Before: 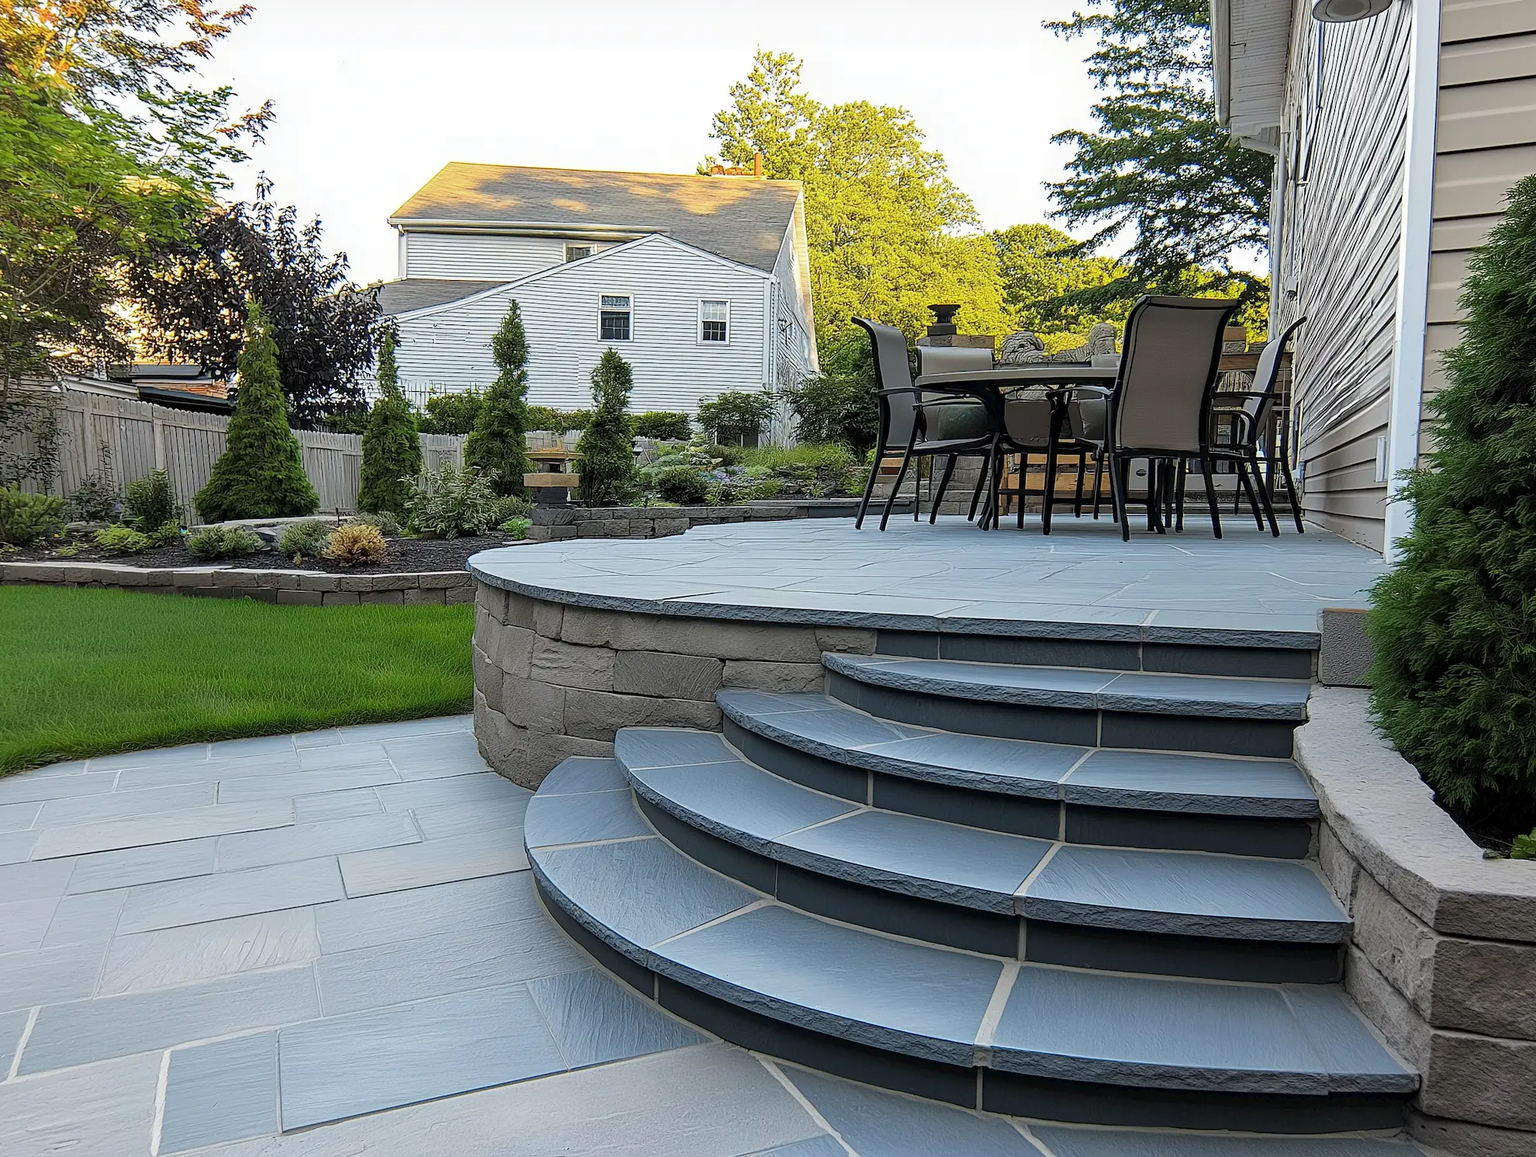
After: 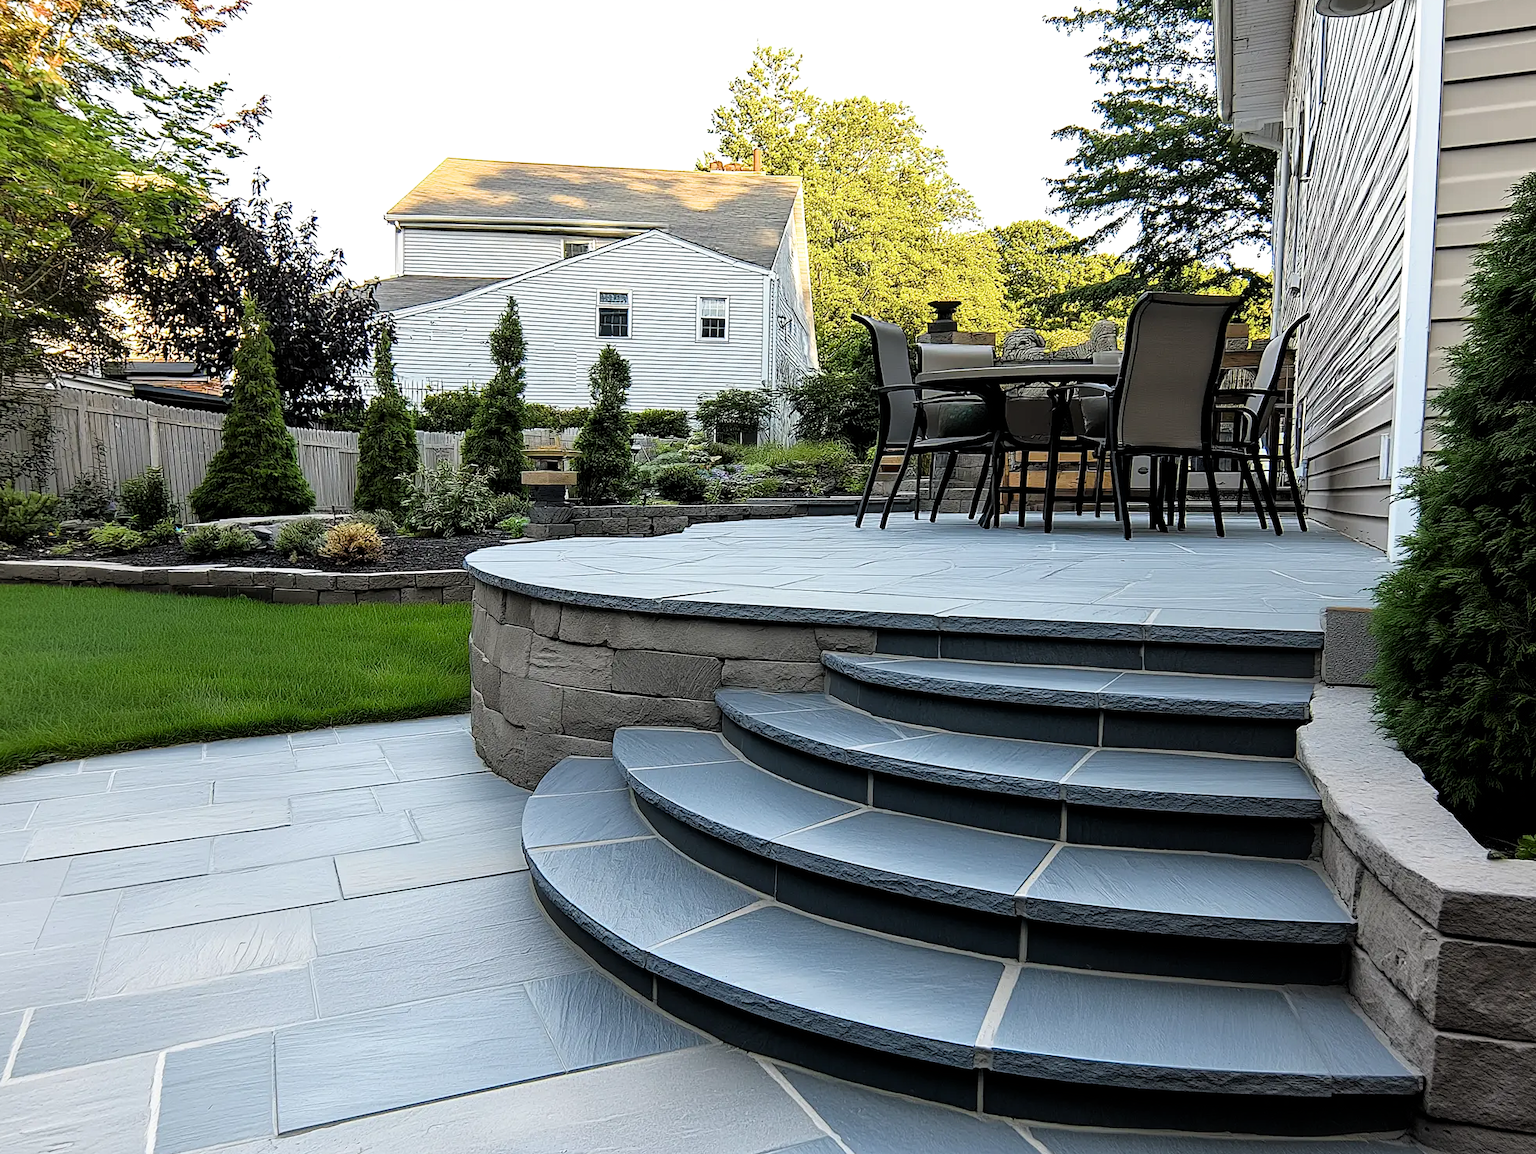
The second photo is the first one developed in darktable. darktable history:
crop: left 0.434%, top 0.485%, right 0.244%, bottom 0.386%
filmic rgb: white relative exposure 2.34 EV, hardness 6.59
exposure: black level correction 0.005, exposure 0.014 EV, compensate highlight preservation false
